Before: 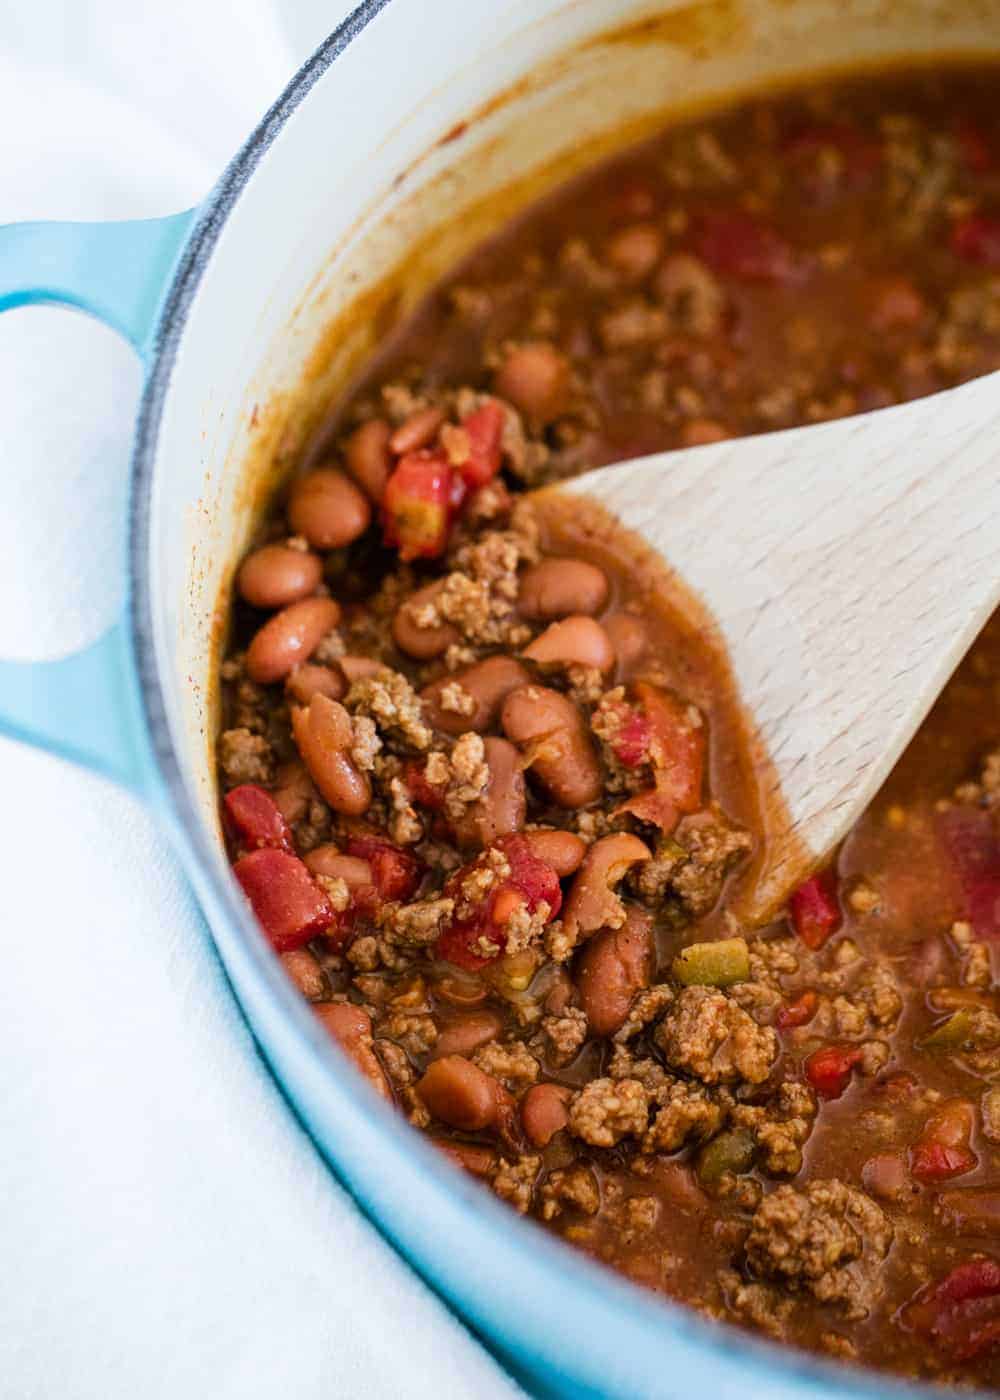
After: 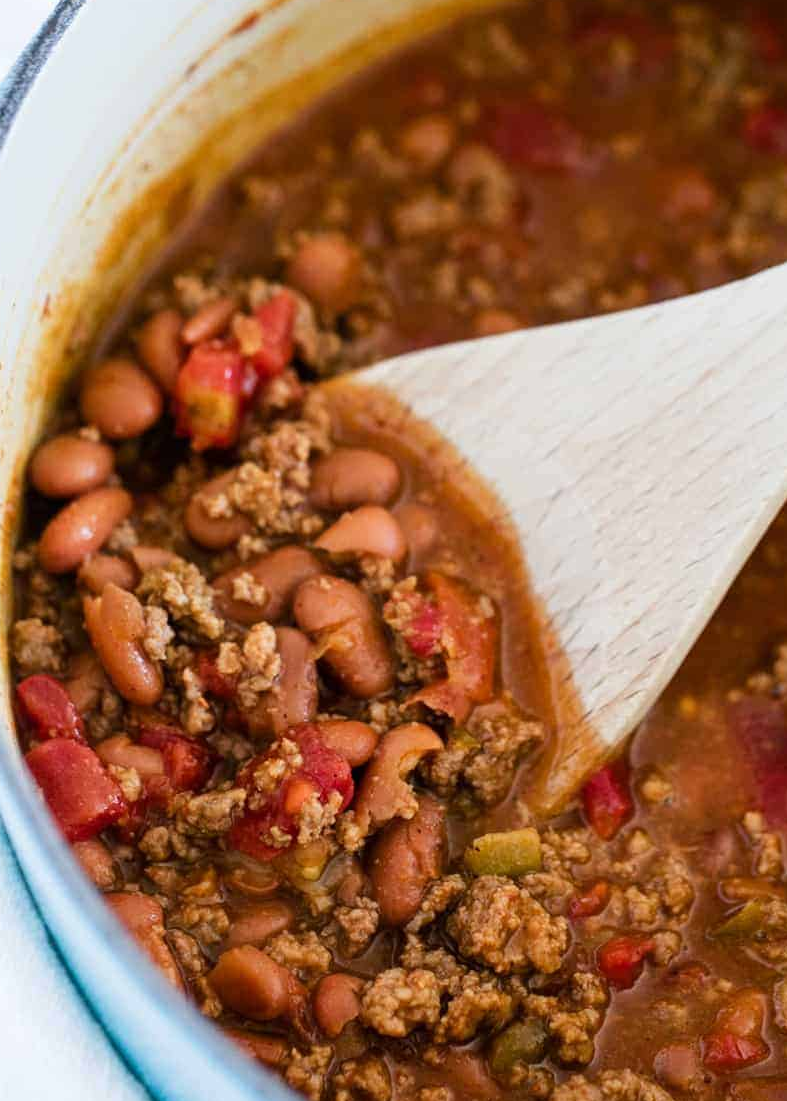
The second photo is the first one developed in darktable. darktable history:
crop and rotate: left 20.837%, top 7.875%, right 0.435%, bottom 13.481%
